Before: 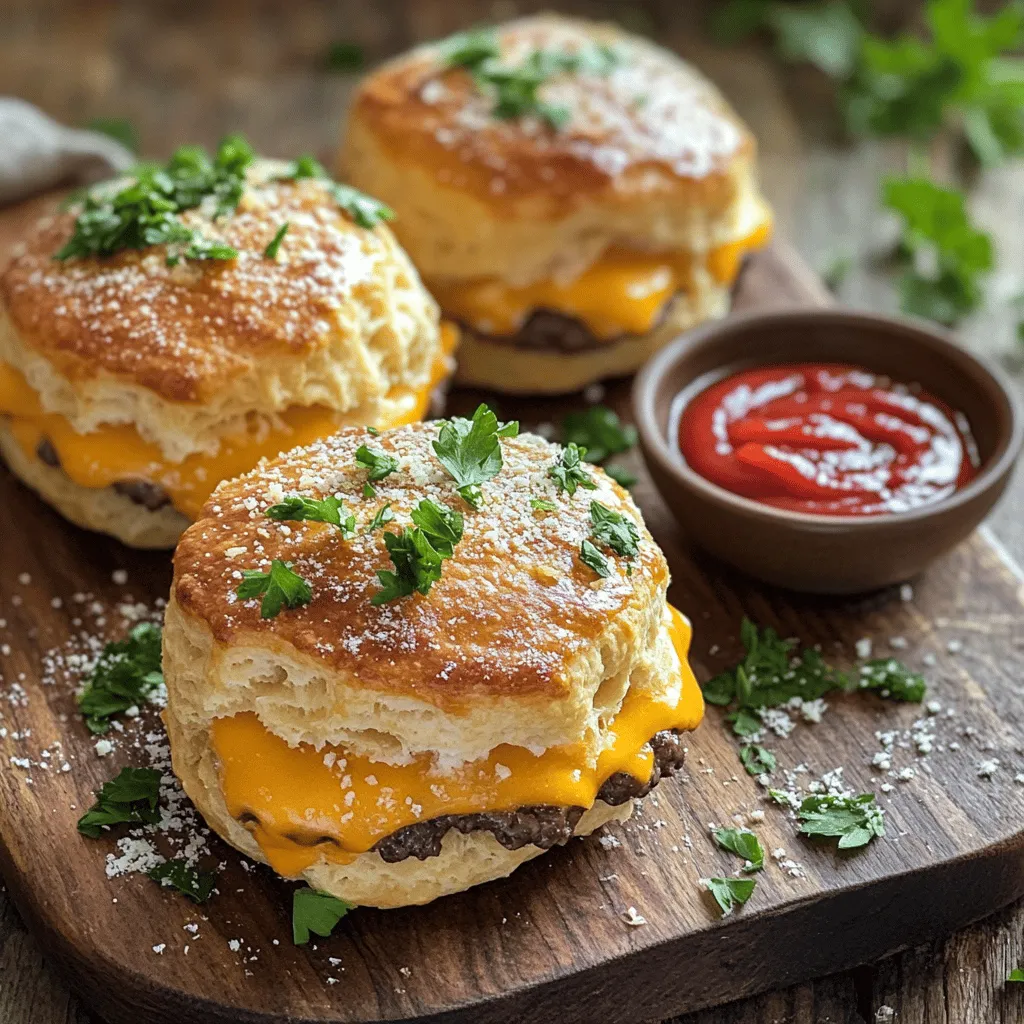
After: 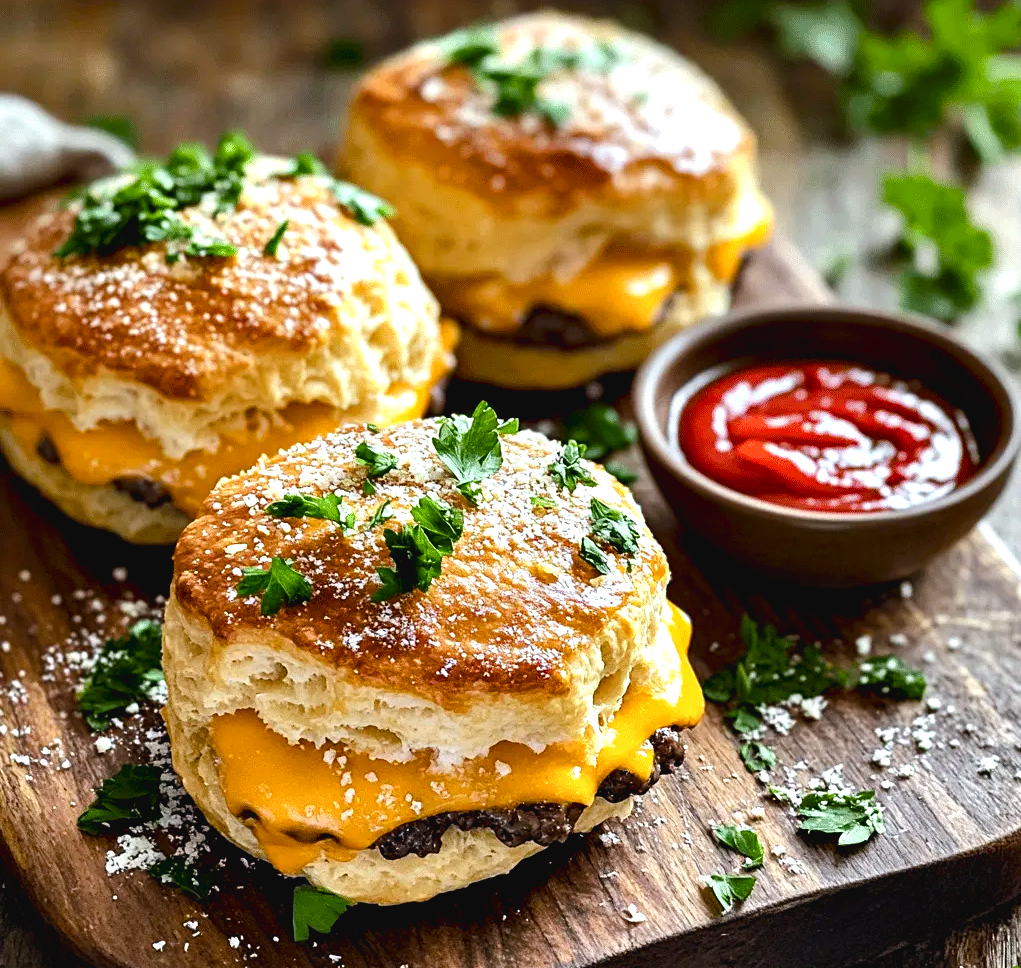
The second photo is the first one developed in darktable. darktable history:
crop: top 0.383%, right 0.256%, bottom 5.012%
color balance rgb: global offset › luminance 0.258%, global offset › hue 172.13°, linear chroma grading › global chroma 15.442%, perceptual saturation grading › global saturation 13.909%, perceptual saturation grading › highlights -25.575%, perceptual saturation grading › shadows 25.655%, contrast -10.012%
tone equalizer: -8 EV -0.753 EV, -7 EV -0.713 EV, -6 EV -0.577 EV, -5 EV -0.391 EV, -3 EV 0.38 EV, -2 EV 0.6 EV, -1 EV 0.677 EV, +0 EV 0.751 EV, edges refinement/feathering 500, mask exposure compensation -1.57 EV, preserve details no
contrast equalizer: y [[0.6 ×6], [0.55 ×6], [0 ×6], [0 ×6], [0 ×6]], mix 0.605
